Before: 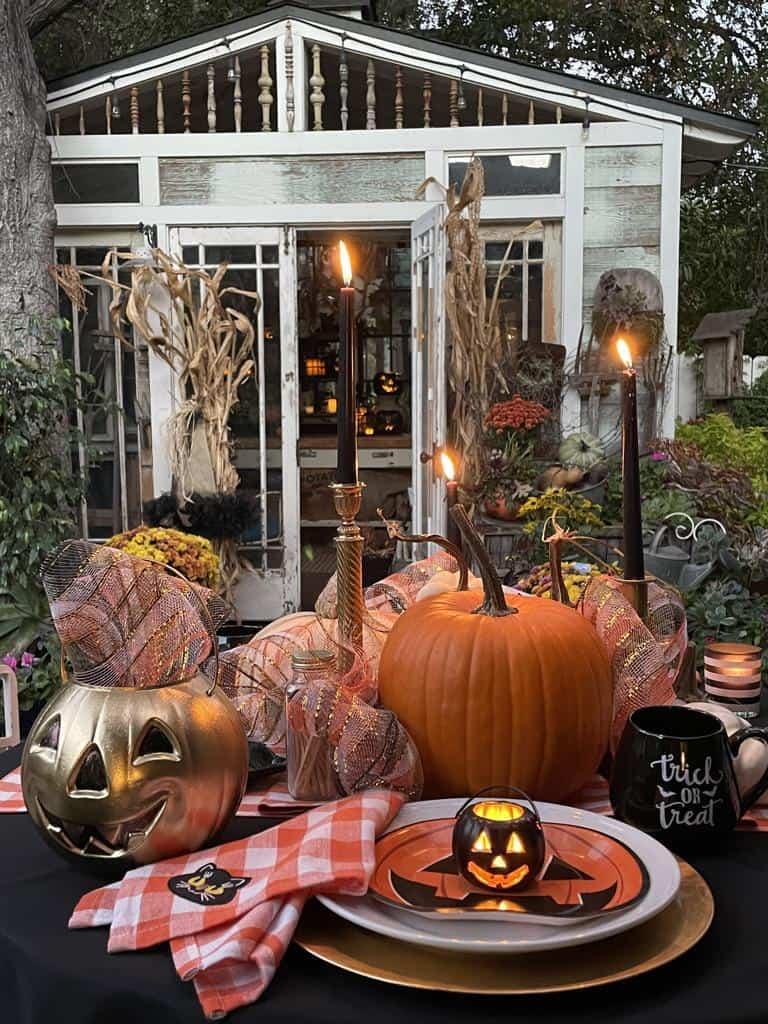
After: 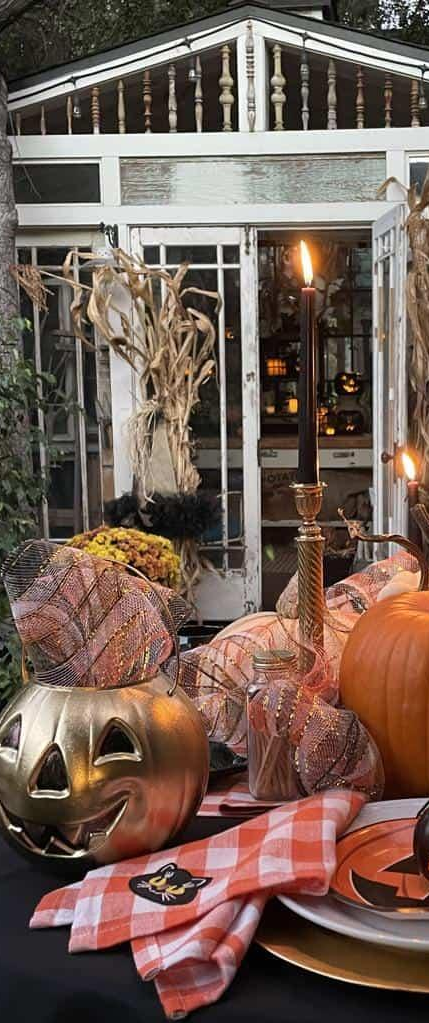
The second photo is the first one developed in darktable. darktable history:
crop: left 5.197%, right 38.915%
